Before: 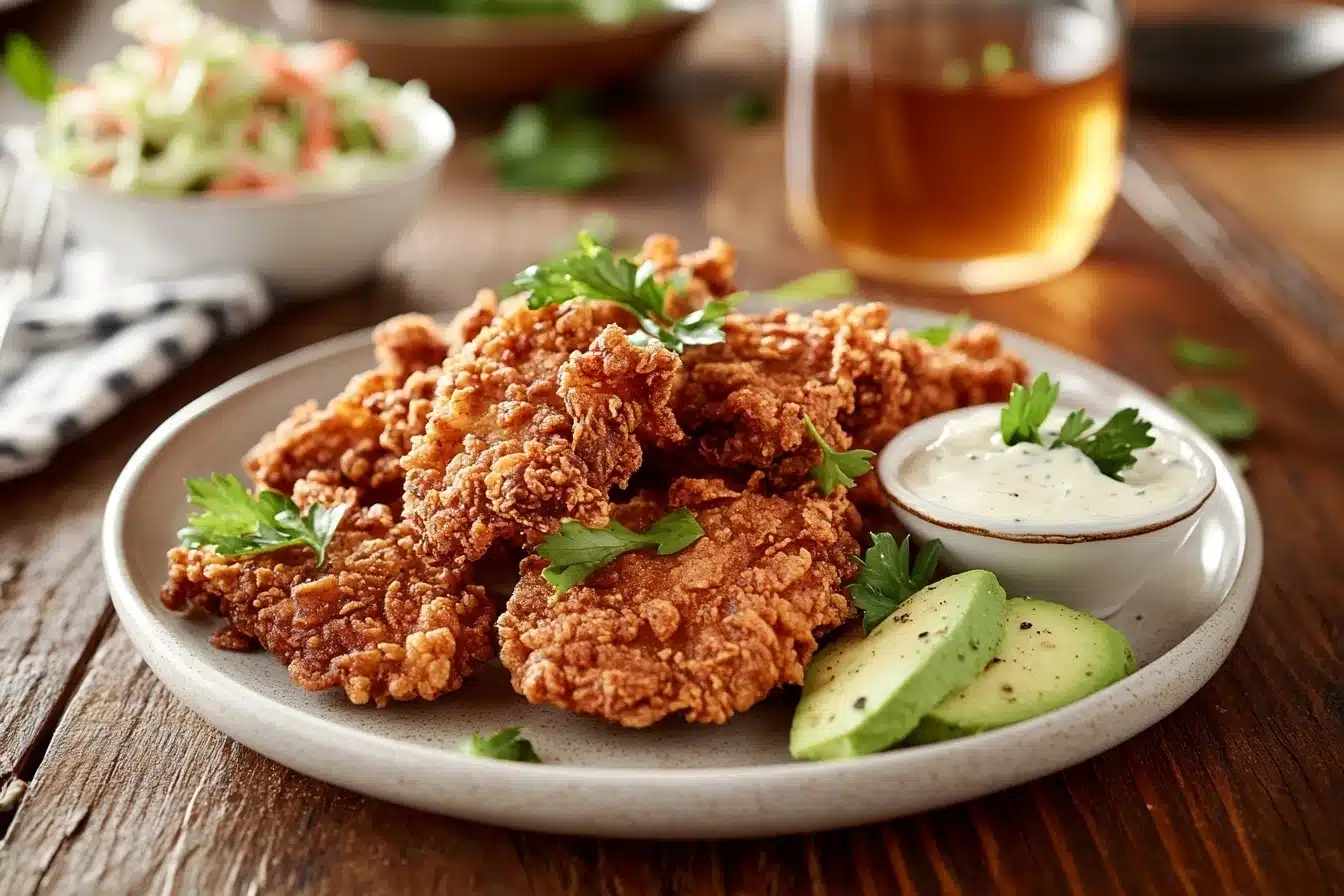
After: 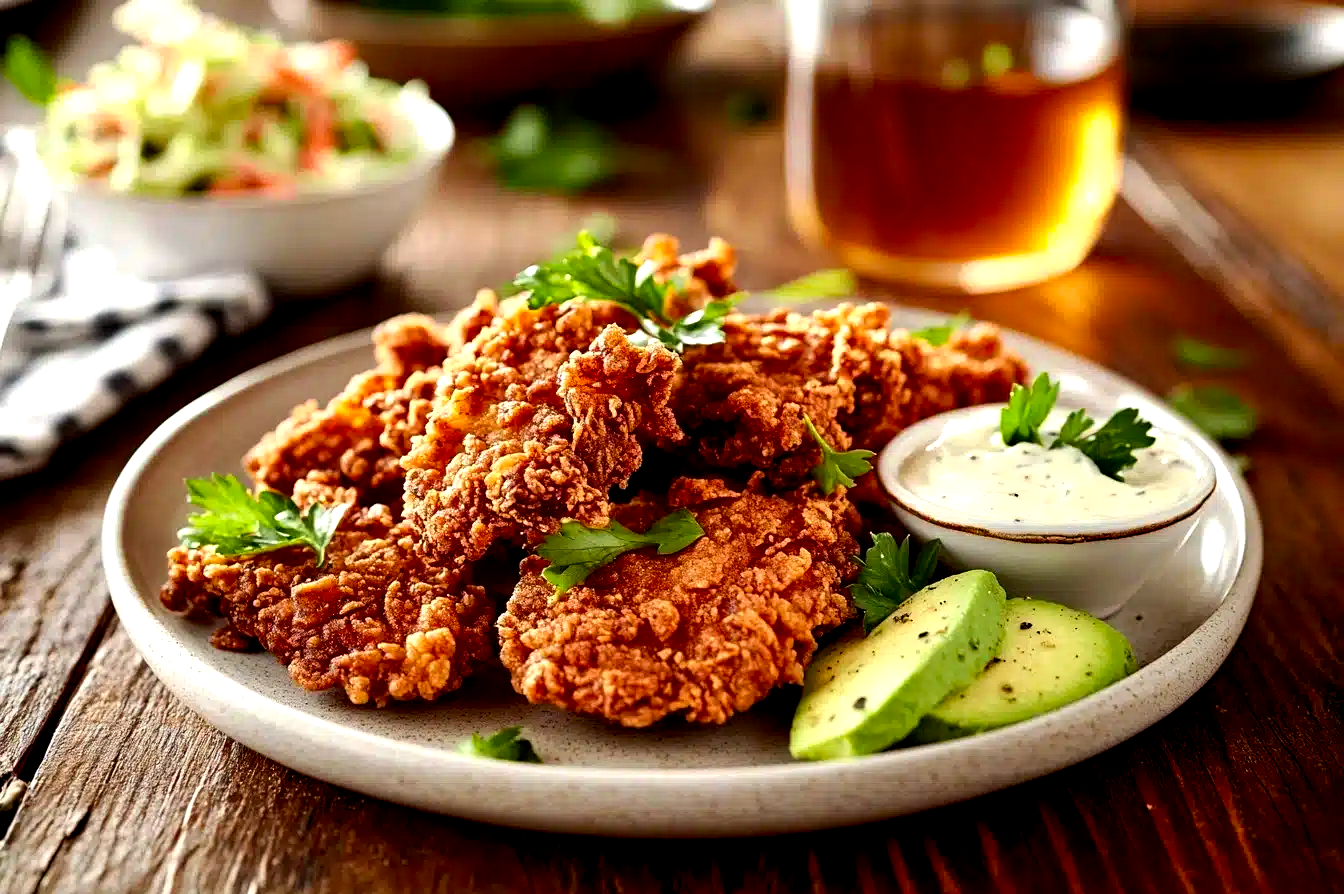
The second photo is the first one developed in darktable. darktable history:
color balance: lift [0.991, 1, 1, 1], gamma [0.996, 1, 1, 1], input saturation 98.52%, contrast 20.34%, output saturation 103.72%
contrast brightness saturation: contrast 0.08, saturation 0.02
crop: top 0.05%, bottom 0.098%
haze removal: compatibility mode true, adaptive false
shadows and highlights: shadows 37.27, highlights -28.18, soften with gaussian
